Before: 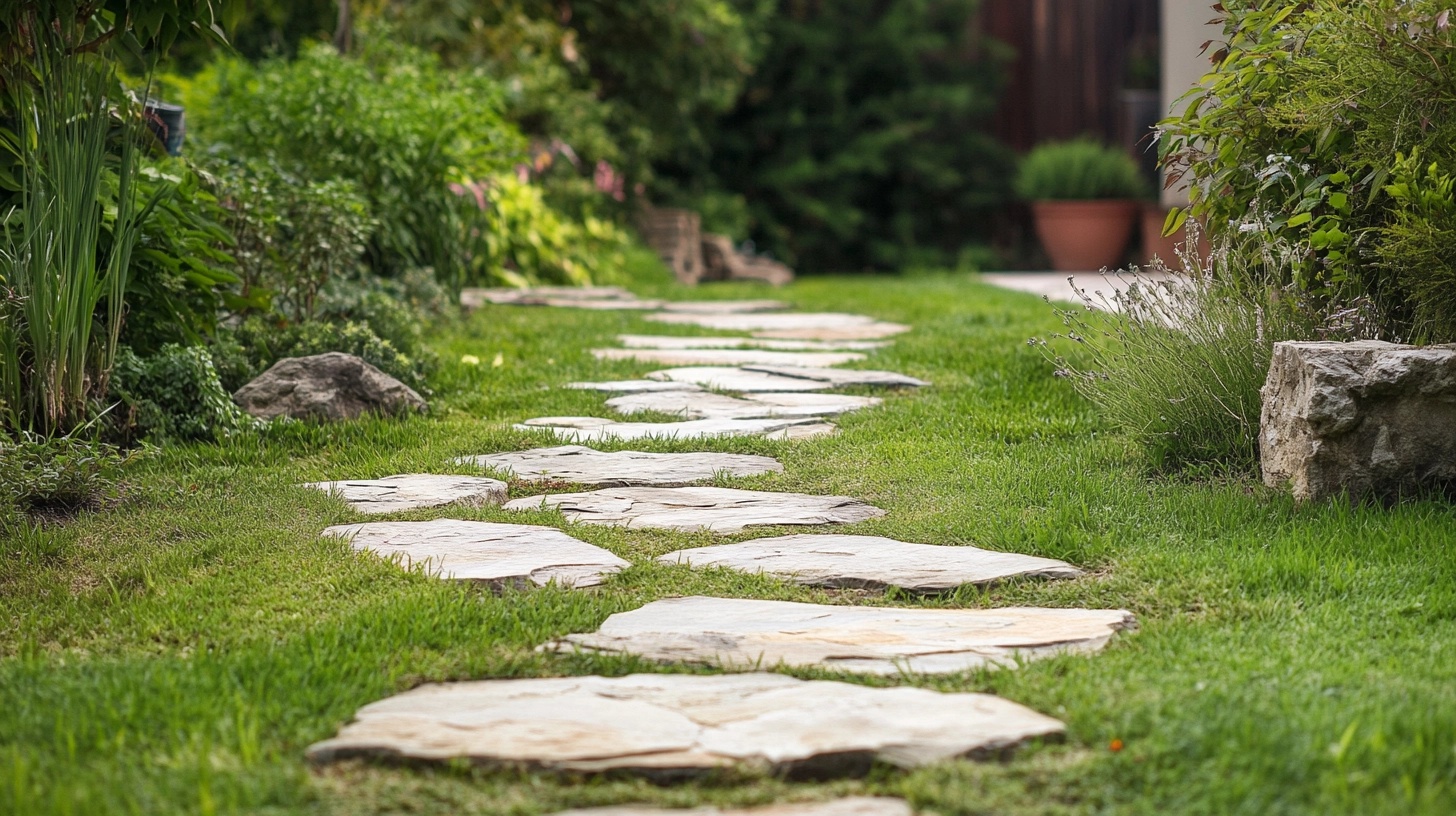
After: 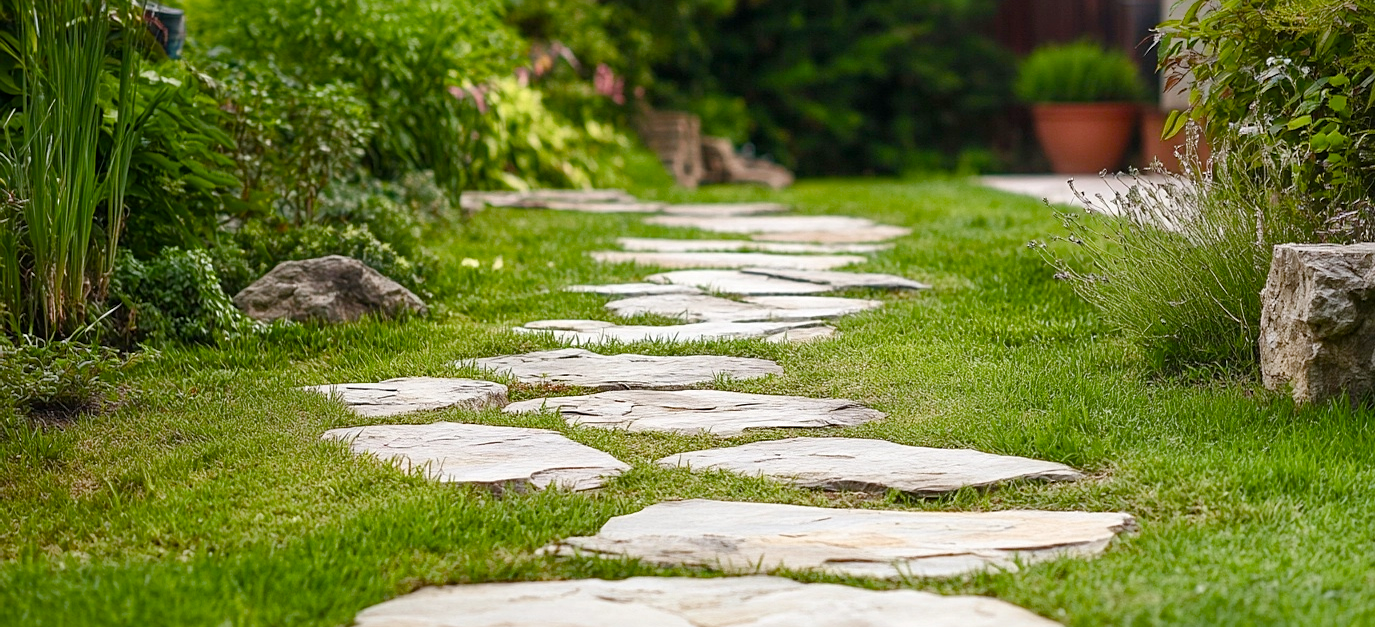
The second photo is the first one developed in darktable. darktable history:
sharpen: amount 0.207
crop and rotate: angle 0.031°, top 11.938%, right 5.466%, bottom 11.131%
color balance rgb: linear chroma grading › global chroma 14.886%, perceptual saturation grading › global saturation 20%, perceptual saturation grading › highlights -50.424%, perceptual saturation grading › shadows 30.046%, global vibrance 14.194%
